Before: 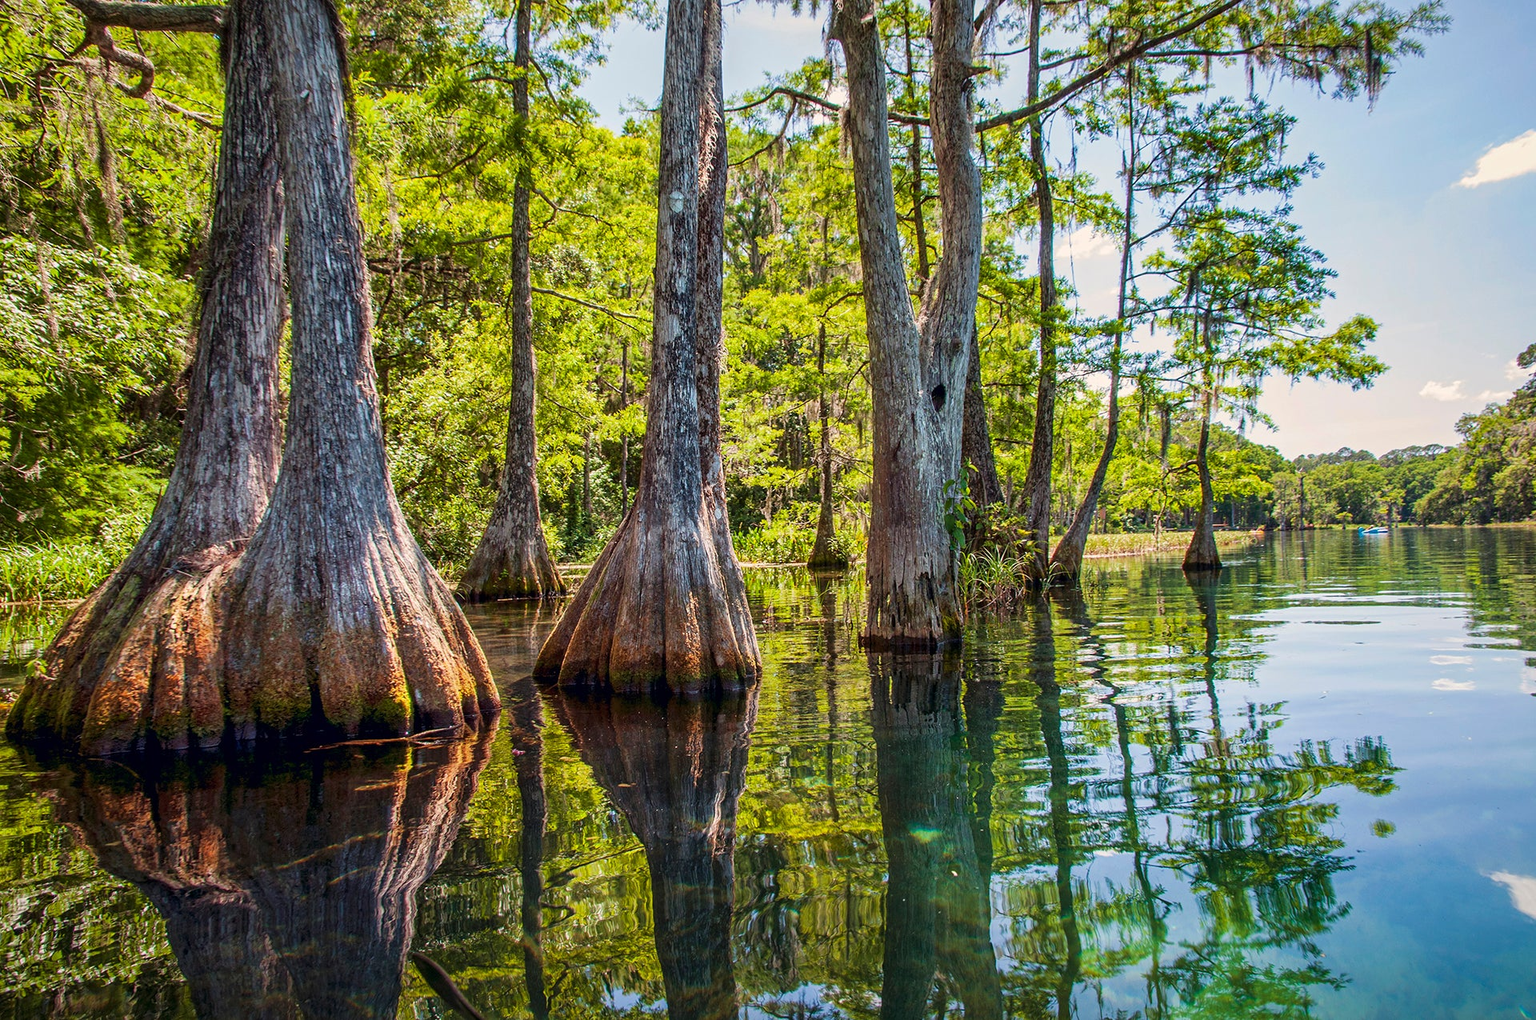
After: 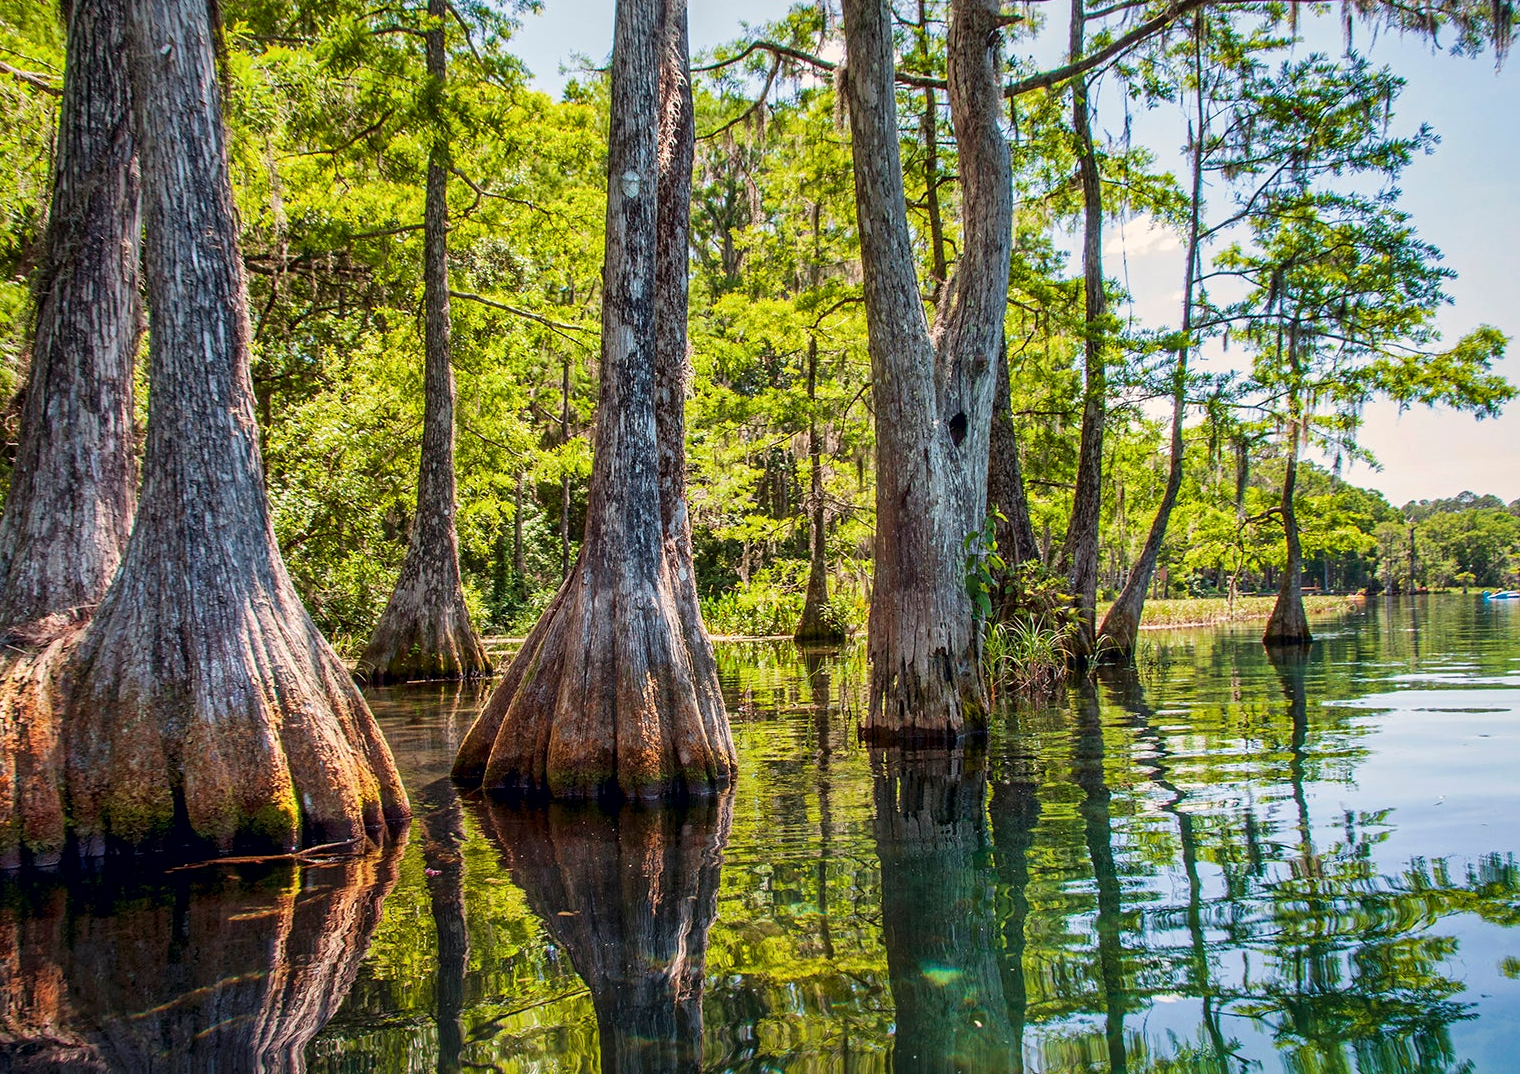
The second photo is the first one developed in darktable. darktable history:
crop: left 11.225%, top 5.381%, right 9.565%, bottom 10.314%
local contrast: mode bilateral grid, contrast 20, coarseness 50, detail 120%, midtone range 0.2
